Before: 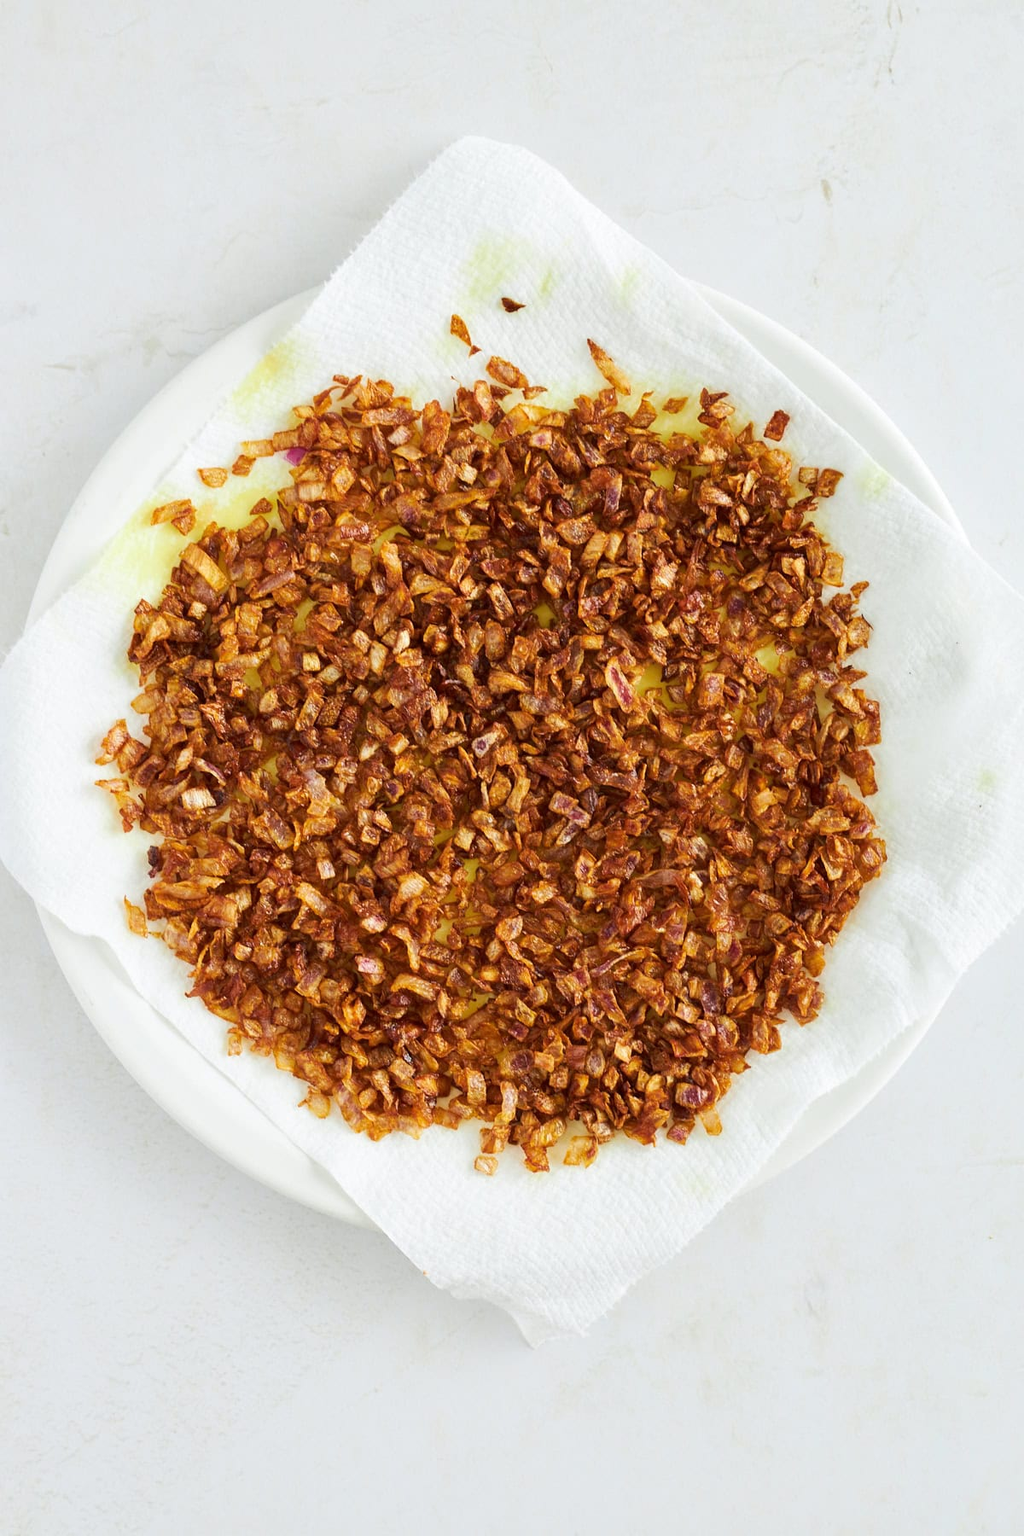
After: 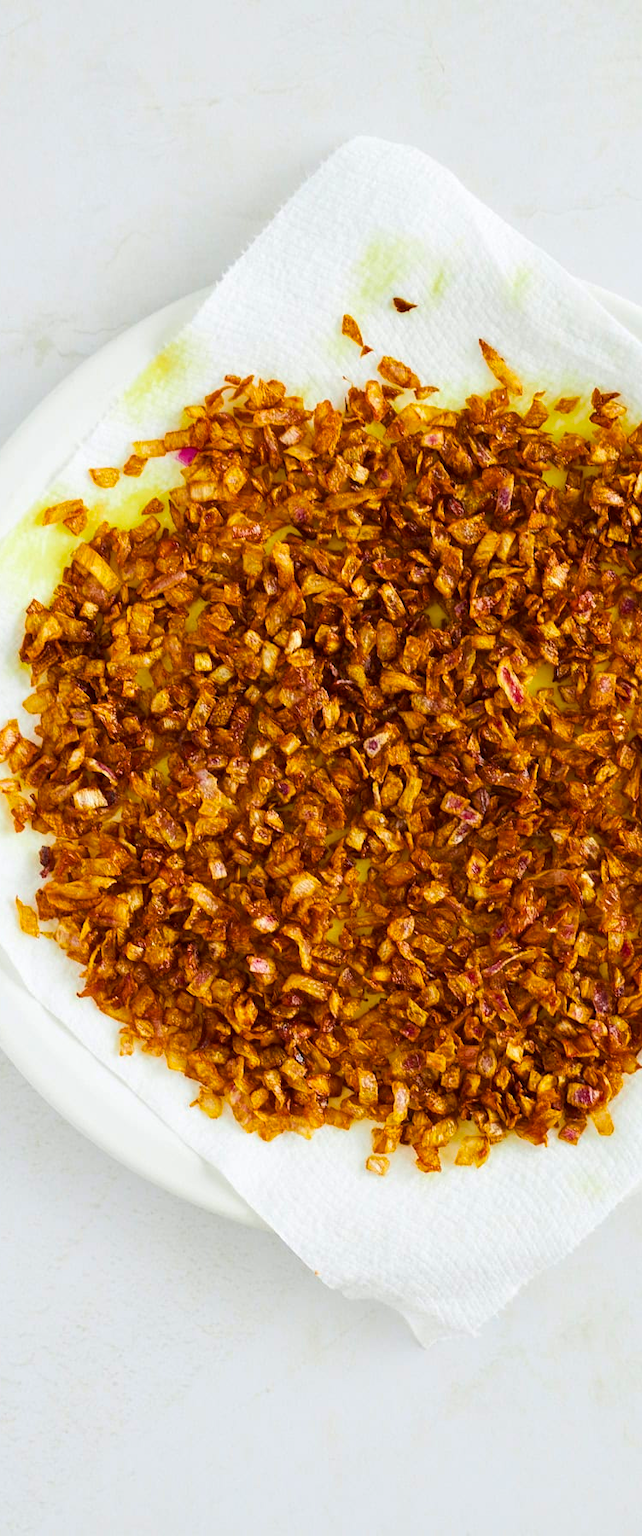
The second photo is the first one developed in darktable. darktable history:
color balance rgb: linear chroma grading › global chroma 10%, perceptual saturation grading › global saturation 30%, global vibrance 10%
crop: left 10.644%, right 26.528%
